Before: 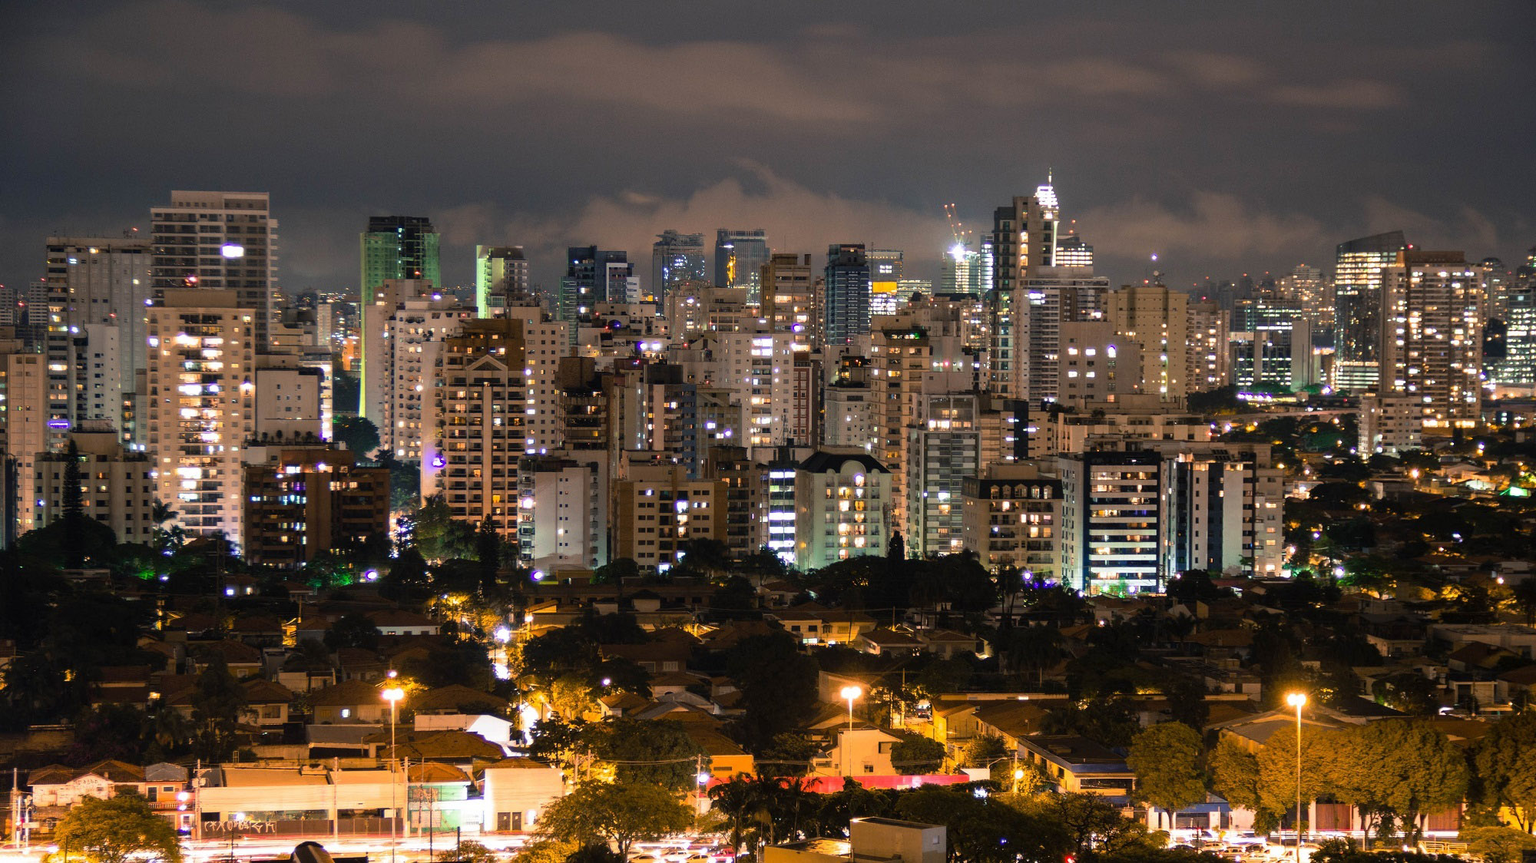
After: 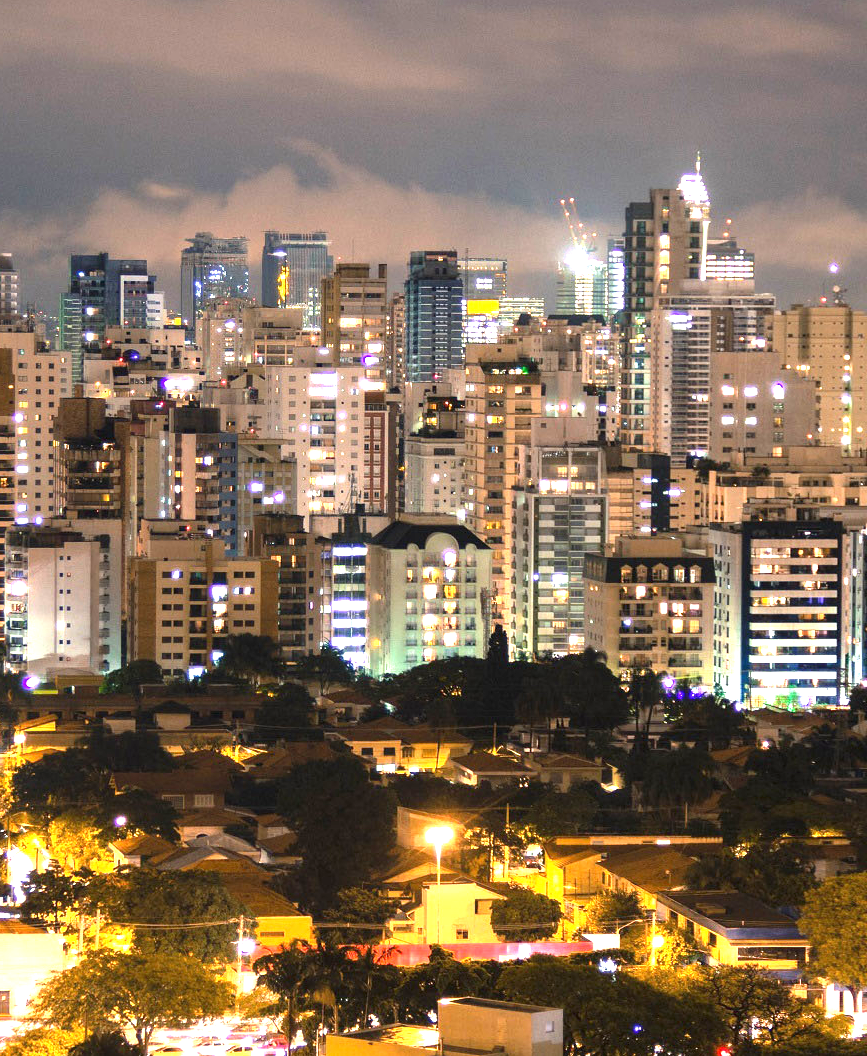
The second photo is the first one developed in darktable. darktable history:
exposure: black level correction 0, exposure 1.45 EV, compensate exposure bias true, compensate highlight preservation false
crop: left 33.452%, top 6.025%, right 23.155%
